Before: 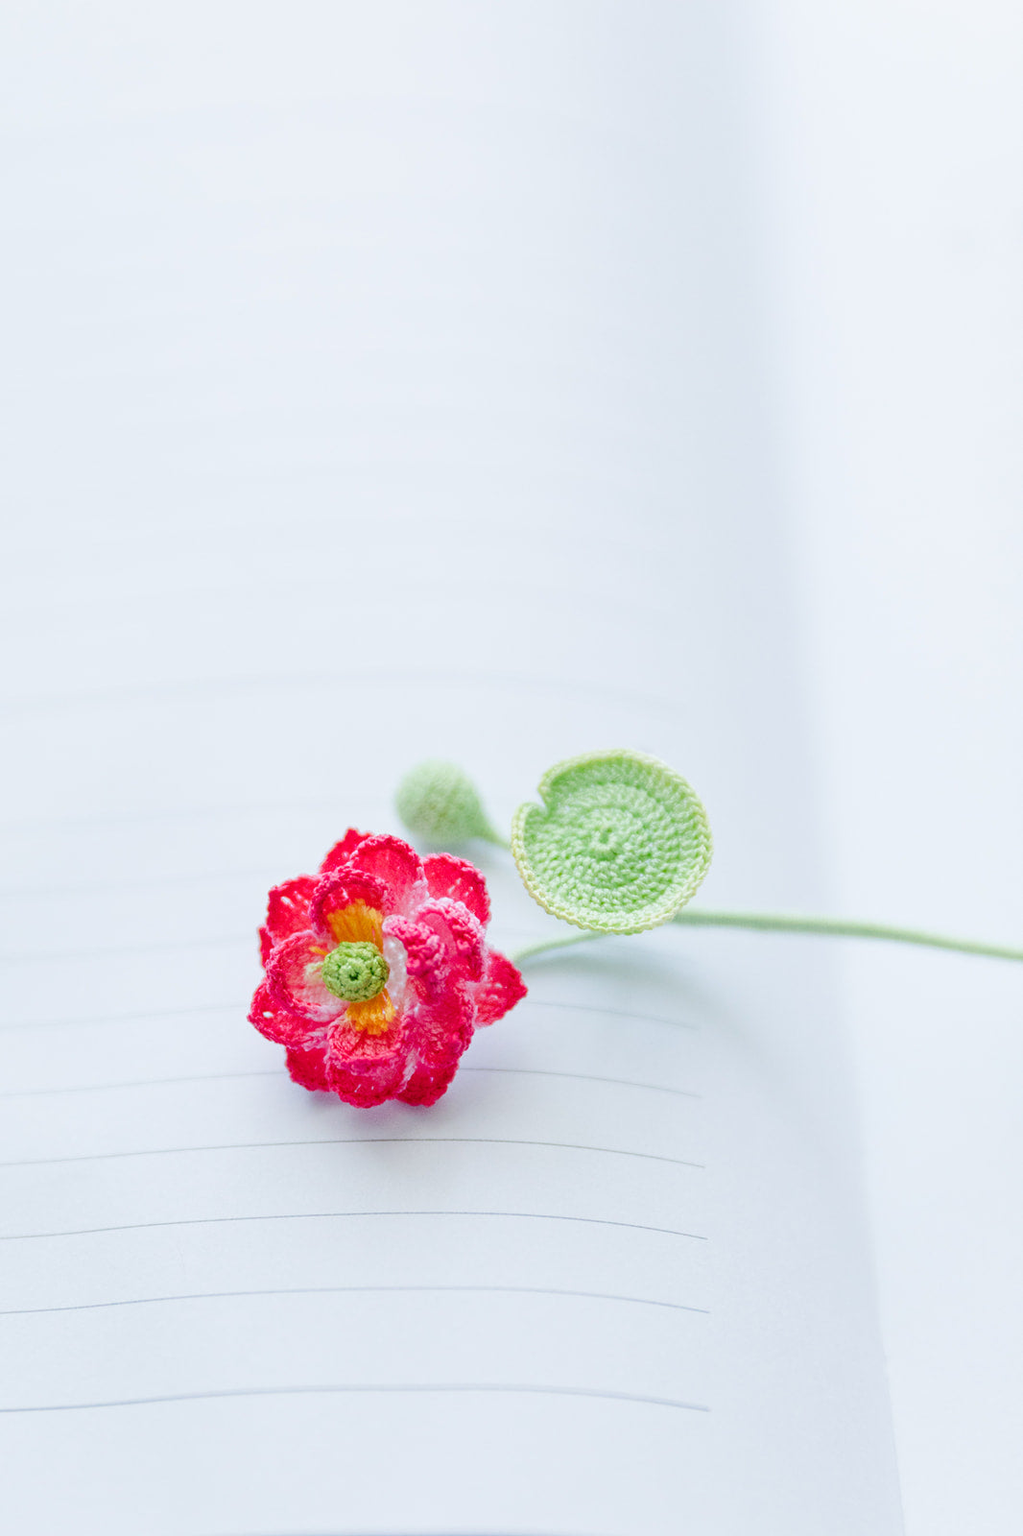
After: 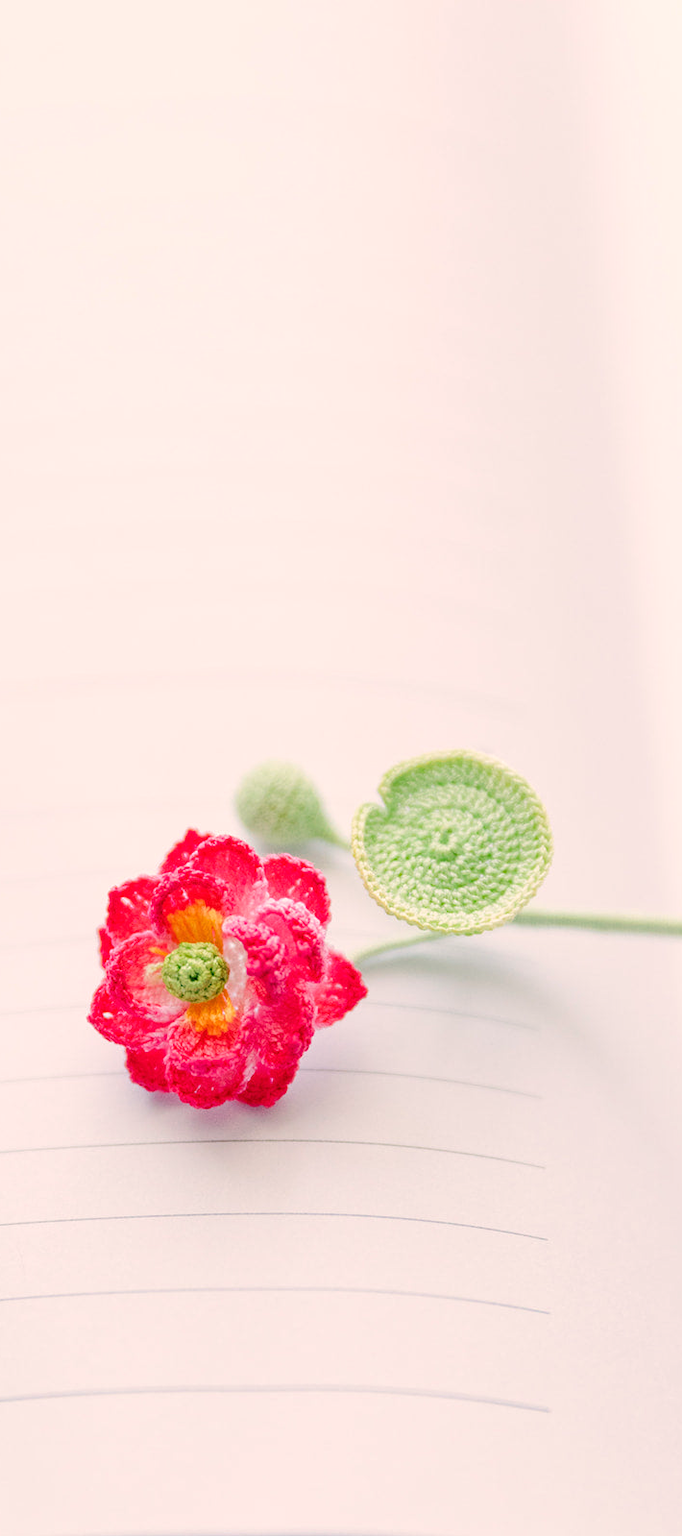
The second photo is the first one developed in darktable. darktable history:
crop and rotate: left 15.754%, right 17.579%
white balance: red 1.127, blue 0.943
tone equalizer: on, module defaults
